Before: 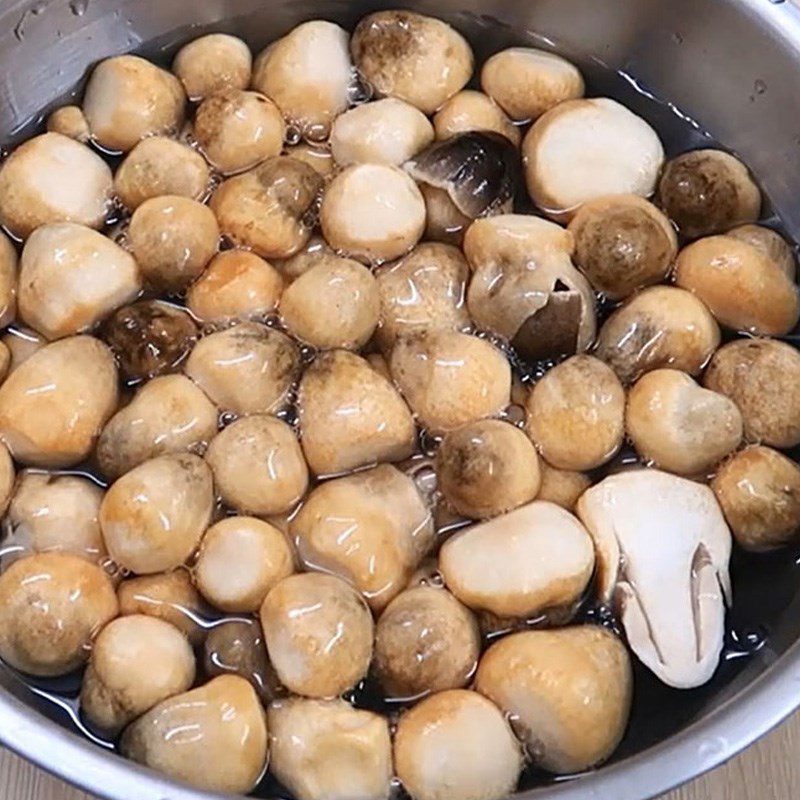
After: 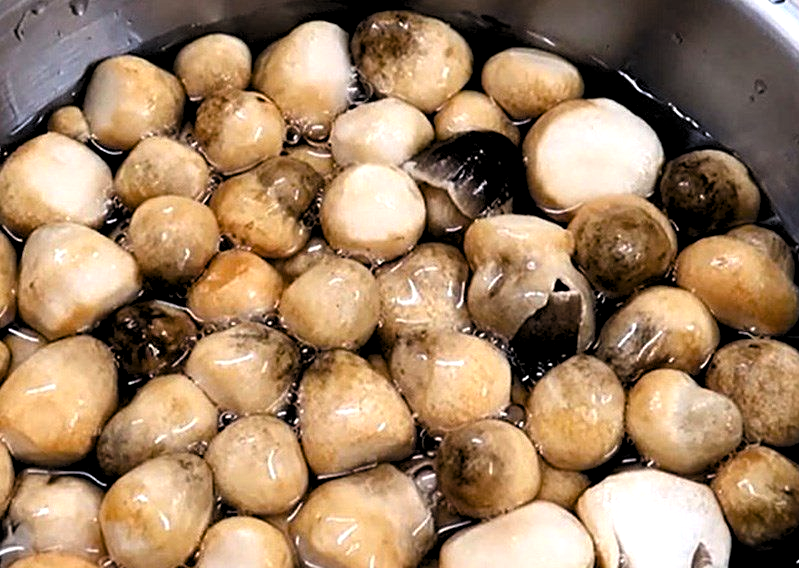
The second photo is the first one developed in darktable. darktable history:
color balance rgb: shadows lift › chroma 0.668%, shadows lift › hue 110.59°, perceptual saturation grading › global saturation 20%, perceptual saturation grading › highlights -25.57%, perceptual saturation grading › shadows 24.969%, global vibrance 20%
exposure: exposure -0.048 EV, compensate highlight preservation false
crop: right 0%, bottom 28.928%
levels: white 99.98%, levels [0.182, 0.542, 0.902]
